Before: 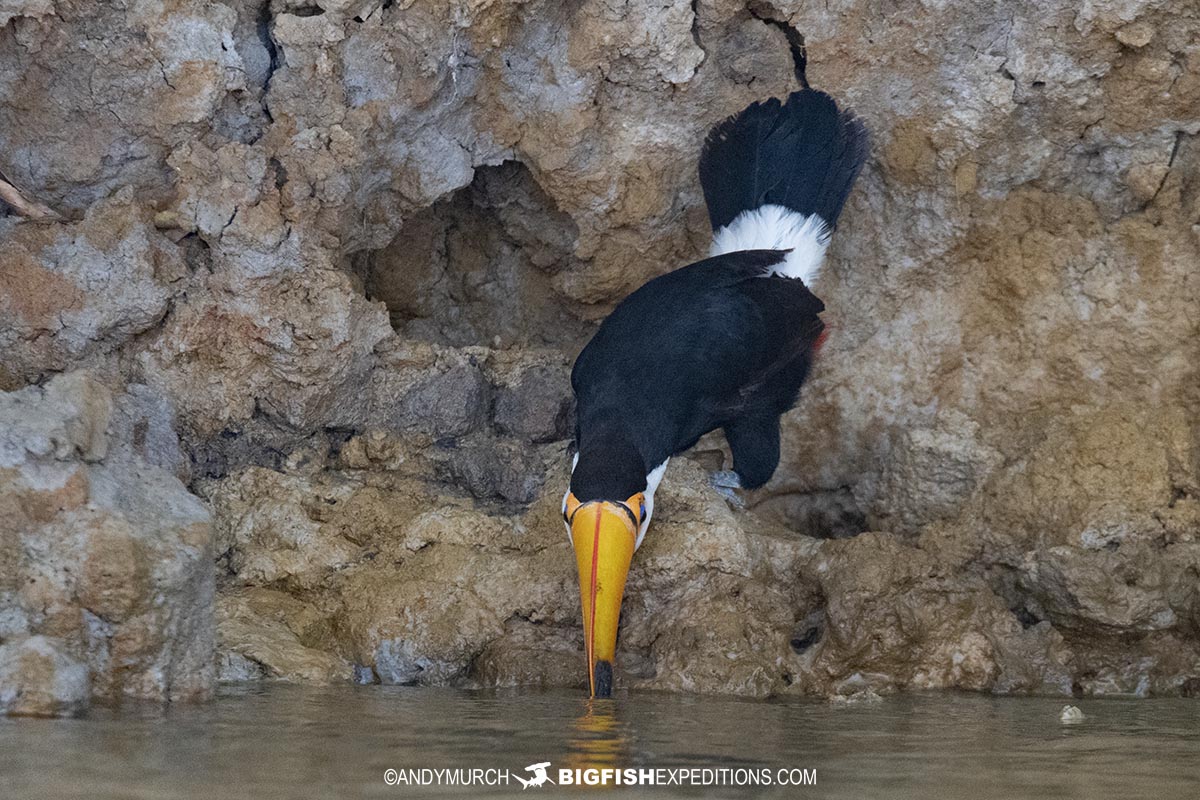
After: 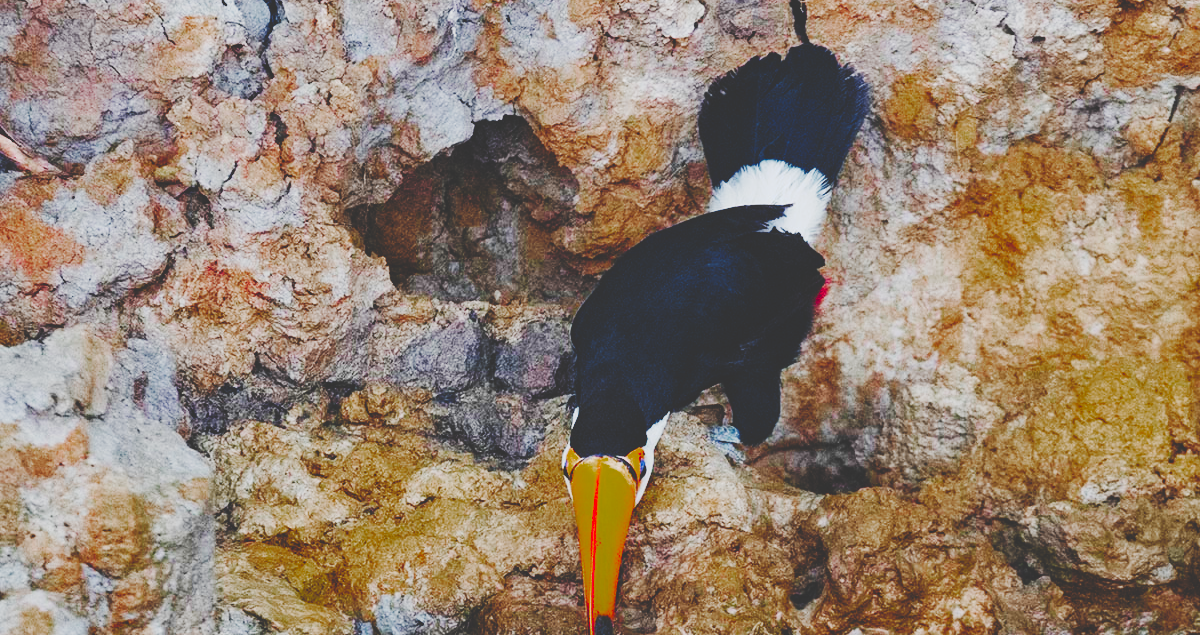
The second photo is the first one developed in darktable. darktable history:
color zones: curves: ch0 [(0, 0.48) (0.209, 0.398) (0.305, 0.332) (0.429, 0.493) (0.571, 0.5) (0.714, 0.5) (0.857, 0.5) (1, 0.48)]; ch1 [(0, 0.633) (0.143, 0.586) (0.286, 0.489) (0.429, 0.448) (0.571, 0.31) (0.714, 0.335) (0.857, 0.492) (1, 0.633)]; ch2 [(0, 0.448) (0.143, 0.498) (0.286, 0.5) (0.429, 0.5) (0.571, 0.5) (0.714, 0.5) (0.857, 0.5) (1, 0.448)]
crop and rotate: top 5.667%, bottom 14.937%
lowpass: radius 0.1, contrast 0.85, saturation 1.1, unbound 0
base curve: curves: ch0 [(0, 0.024) (0.055, 0.065) (0.121, 0.166) (0.236, 0.319) (0.693, 0.726) (1, 1)], preserve colors none
tone curve: curves: ch0 [(0, 0) (0.003, 0.184) (0.011, 0.184) (0.025, 0.189) (0.044, 0.192) (0.069, 0.194) (0.1, 0.2) (0.136, 0.202) (0.177, 0.206) (0.224, 0.214) (0.277, 0.243) (0.335, 0.297) (0.399, 0.39) (0.468, 0.508) (0.543, 0.653) (0.623, 0.754) (0.709, 0.834) (0.801, 0.887) (0.898, 0.925) (1, 1)], preserve colors none
